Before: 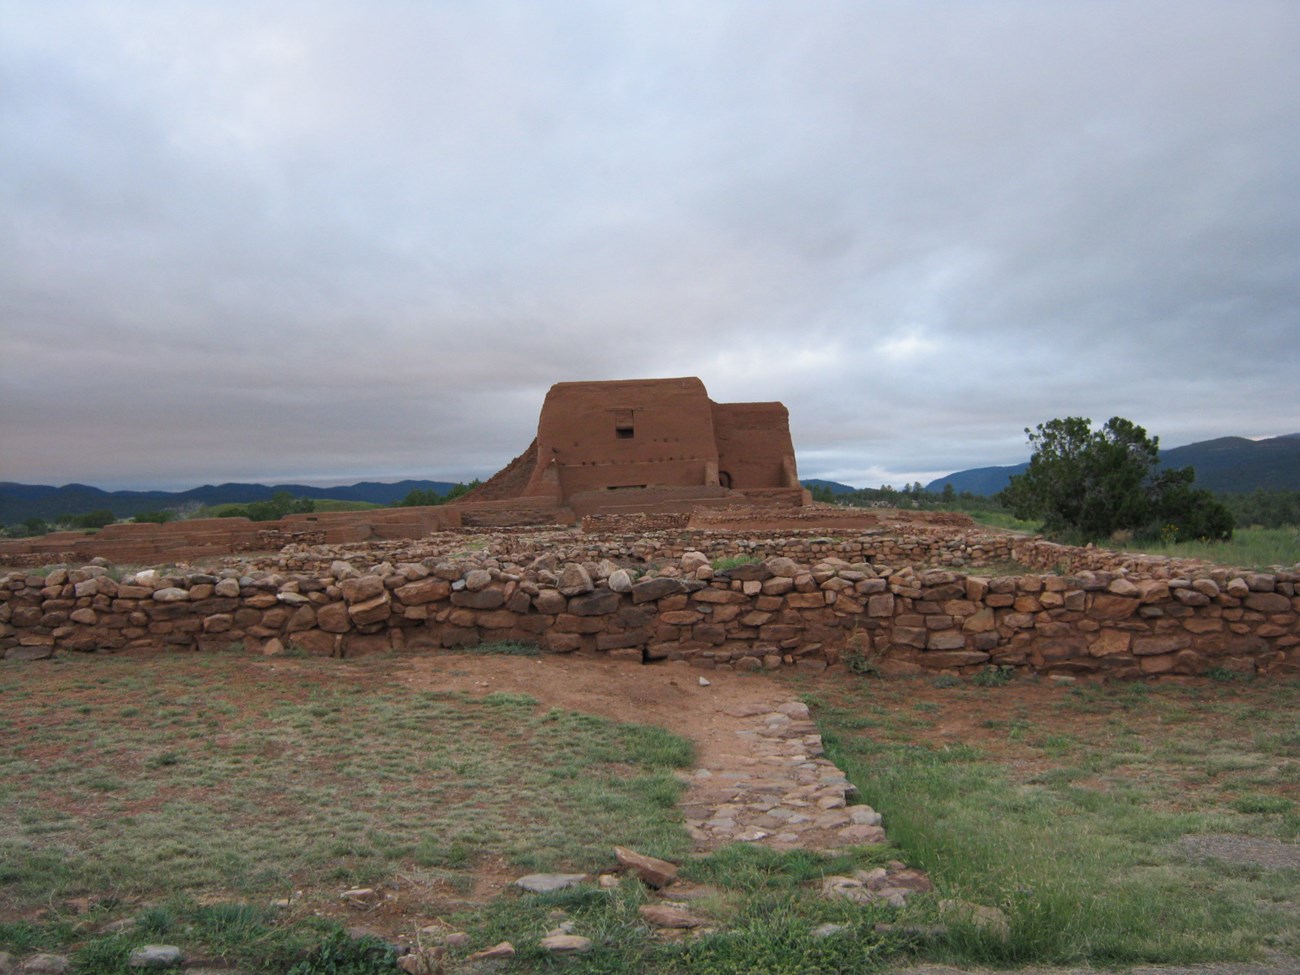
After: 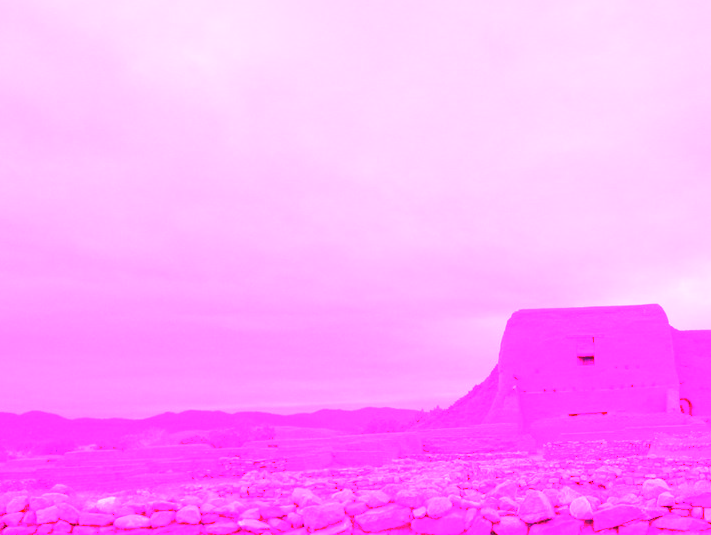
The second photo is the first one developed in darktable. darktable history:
white balance: red 8, blue 8
crop and rotate: left 3.047%, top 7.509%, right 42.236%, bottom 37.598%
tone equalizer: on, module defaults
